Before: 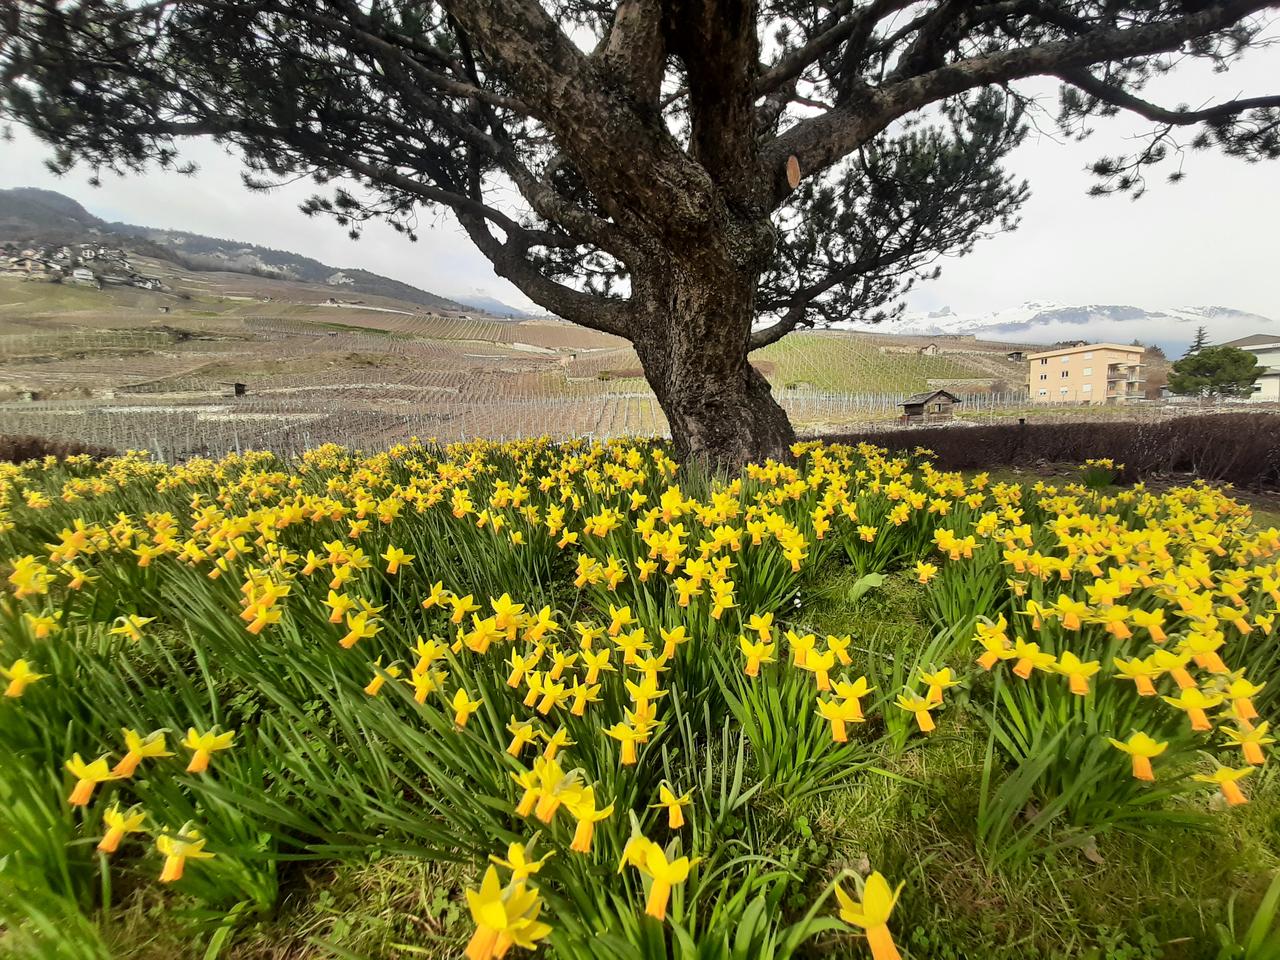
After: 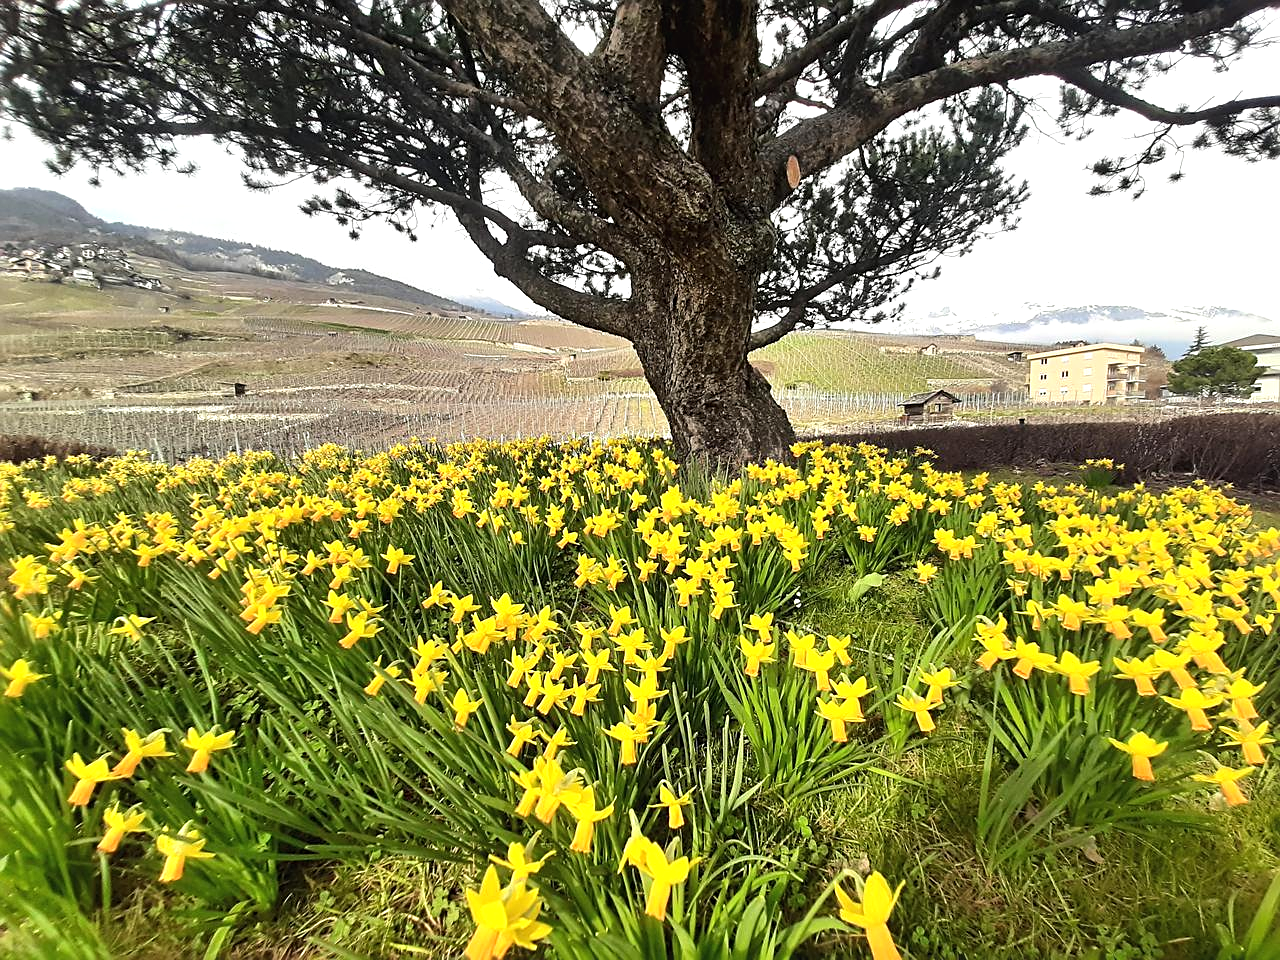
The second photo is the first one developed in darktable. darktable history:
sharpen: on, module defaults
exposure: black level correction -0.002, exposure 0.533 EV, compensate exposure bias true, compensate highlight preservation false
